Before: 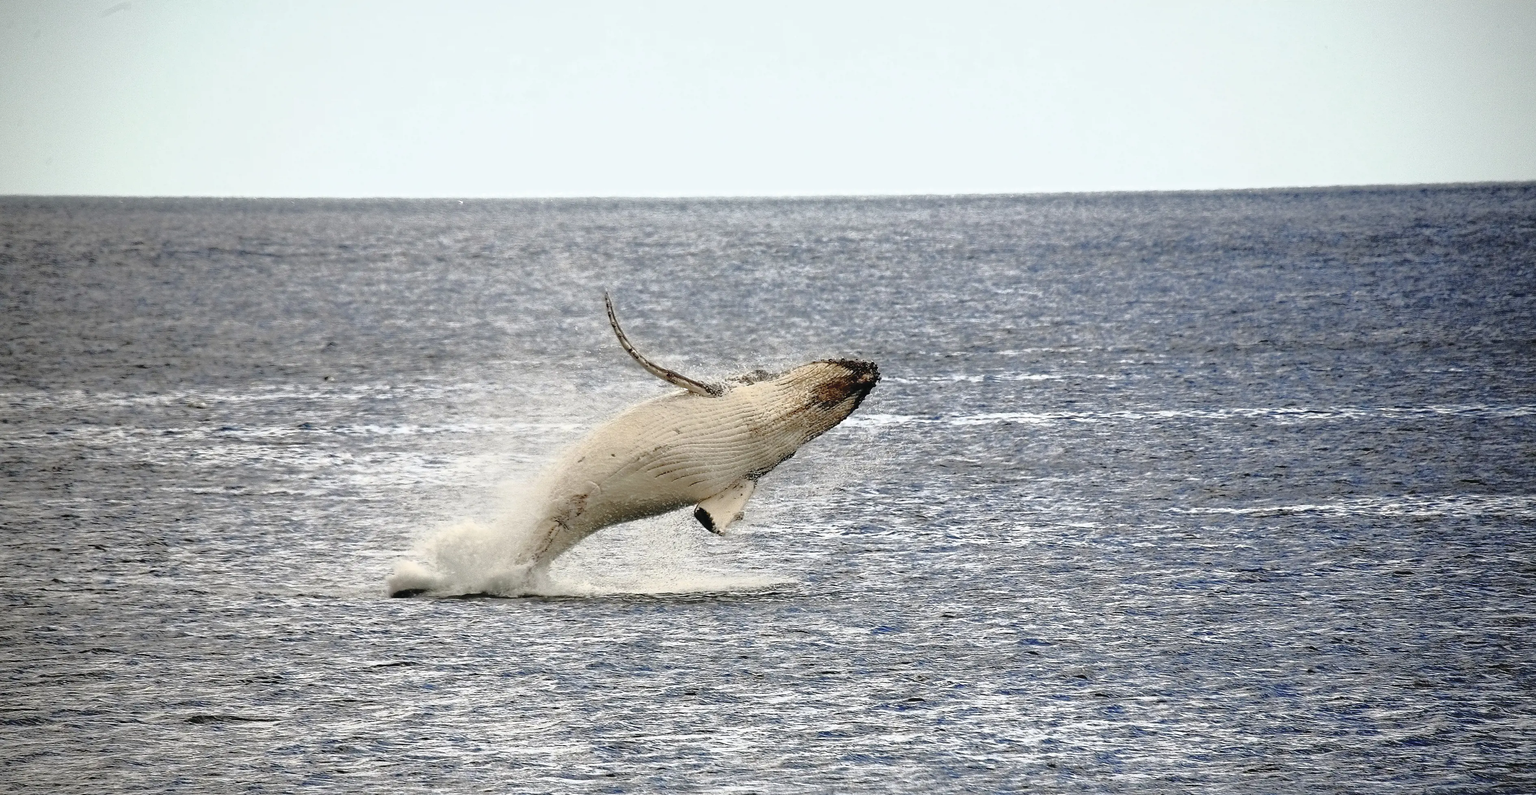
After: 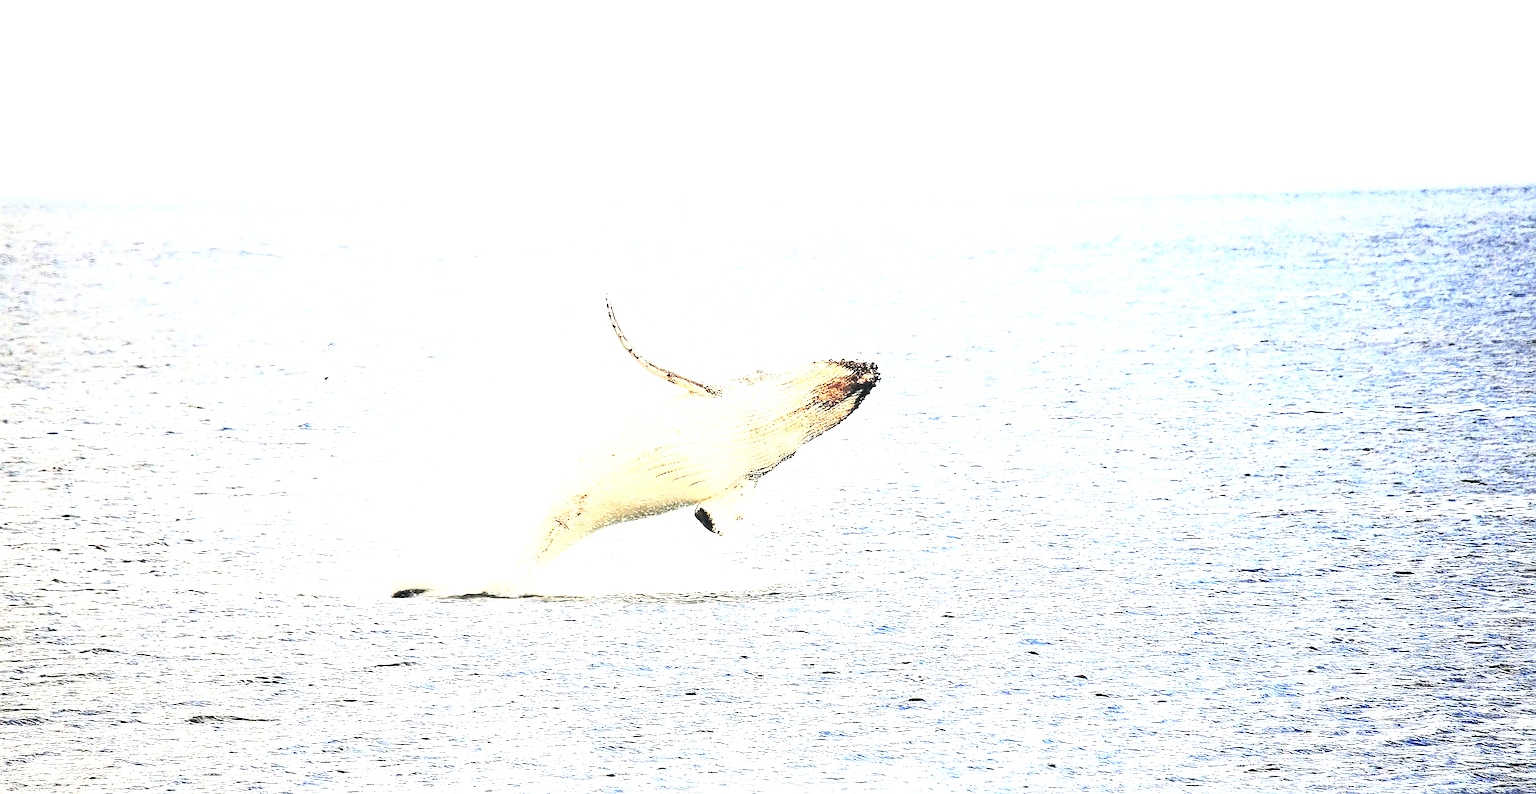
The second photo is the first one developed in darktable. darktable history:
sharpen: on, module defaults
base curve: curves: ch0 [(0, 0) (0.028, 0.03) (0.121, 0.232) (0.46, 0.748) (0.859, 0.968) (1, 1)]
exposure: black level correction 0.001, exposure 2.607 EV, compensate exposure bias true, compensate highlight preservation false
white balance: emerald 1
